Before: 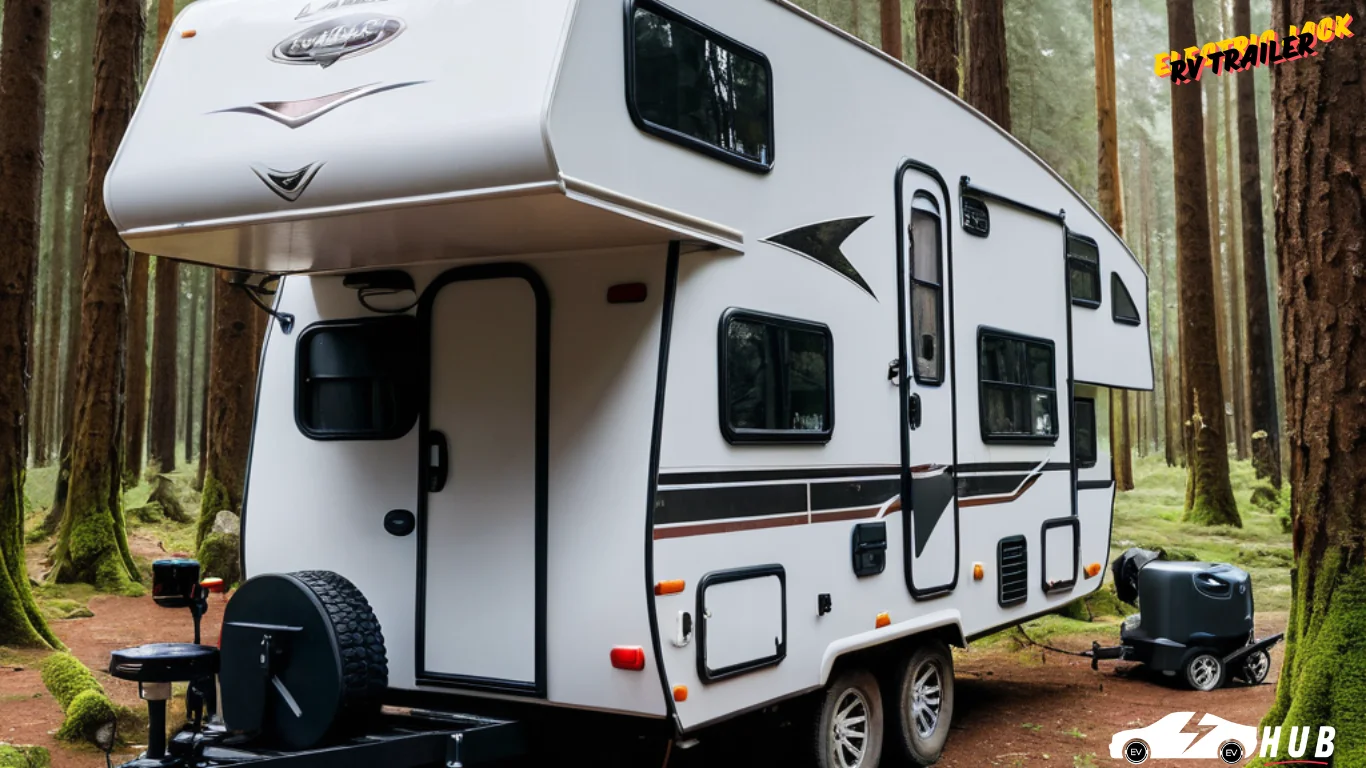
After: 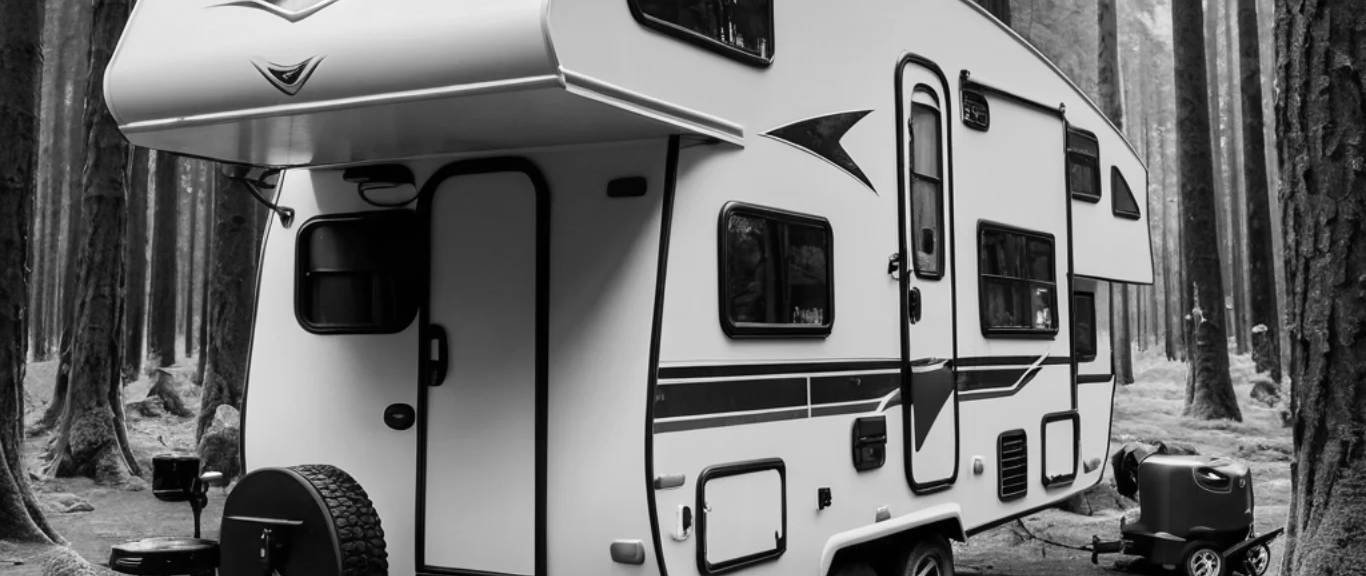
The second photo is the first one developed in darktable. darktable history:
crop: top 13.819%, bottom 11.169%
tone curve: curves: ch0 [(0, 0) (0.003, 0.003) (0.011, 0.011) (0.025, 0.025) (0.044, 0.044) (0.069, 0.069) (0.1, 0.099) (0.136, 0.135) (0.177, 0.176) (0.224, 0.223) (0.277, 0.275) (0.335, 0.333) (0.399, 0.396) (0.468, 0.465) (0.543, 0.546) (0.623, 0.625) (0.709, 0.711) (0.801, 0.802) (0.898, 0.898) (1, 1)], preserve colors none
monochrome: on, module defaults
bloom: size 9%, threshold 100%, strength 7%
